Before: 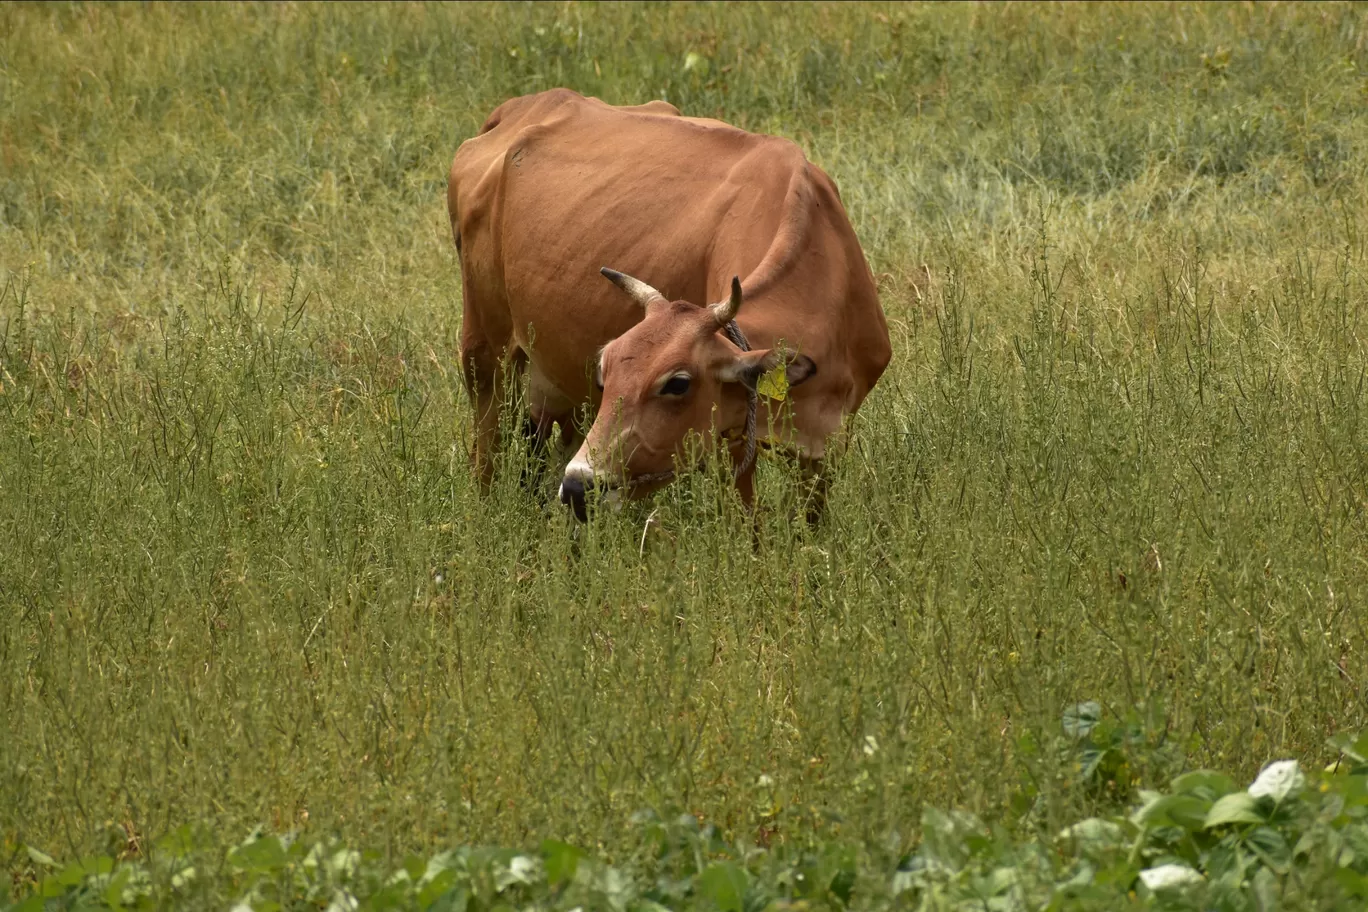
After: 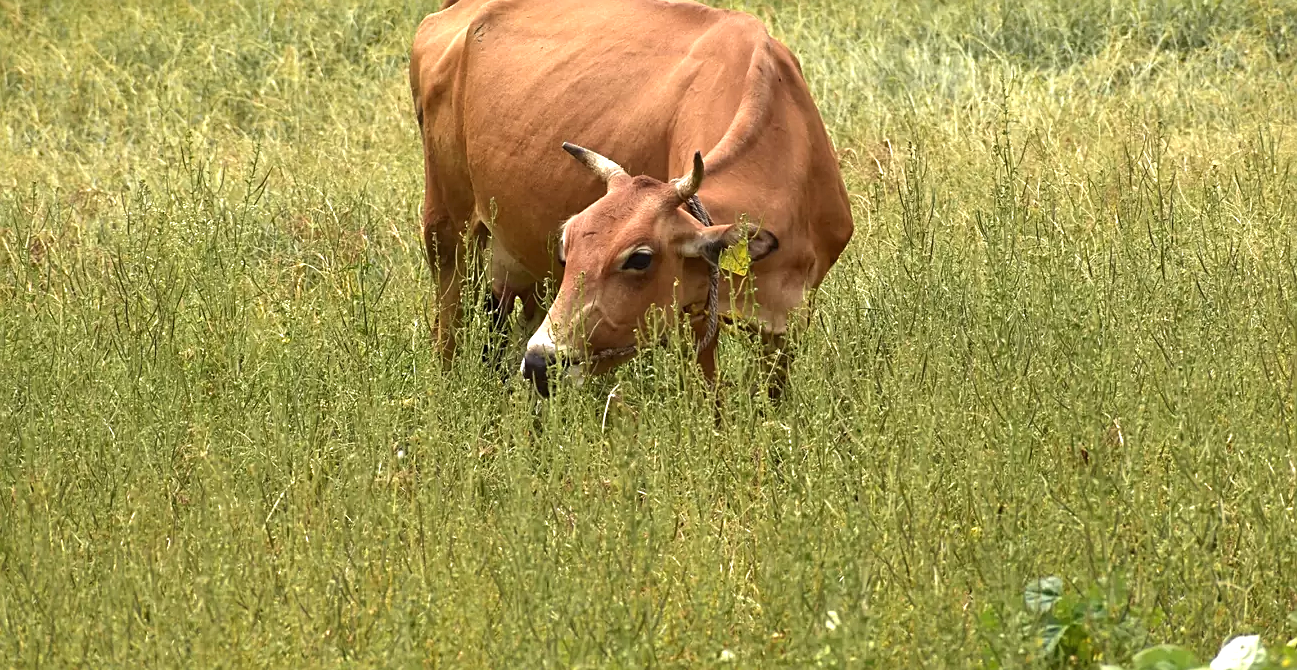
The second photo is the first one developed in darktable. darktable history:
sharpen: on, module defaults
color calibration: illuminant same as pipeline (D50), adaptation none (bypass), x 0.332, y 0.334, temperature 5007.04 K
exposure: black level correction -0.001, exposure 0.908 EV, compensate highlight preservation false
crop and rotate: left 2.838%, top 13.836%, right 2.292%, bottom 12.648%
